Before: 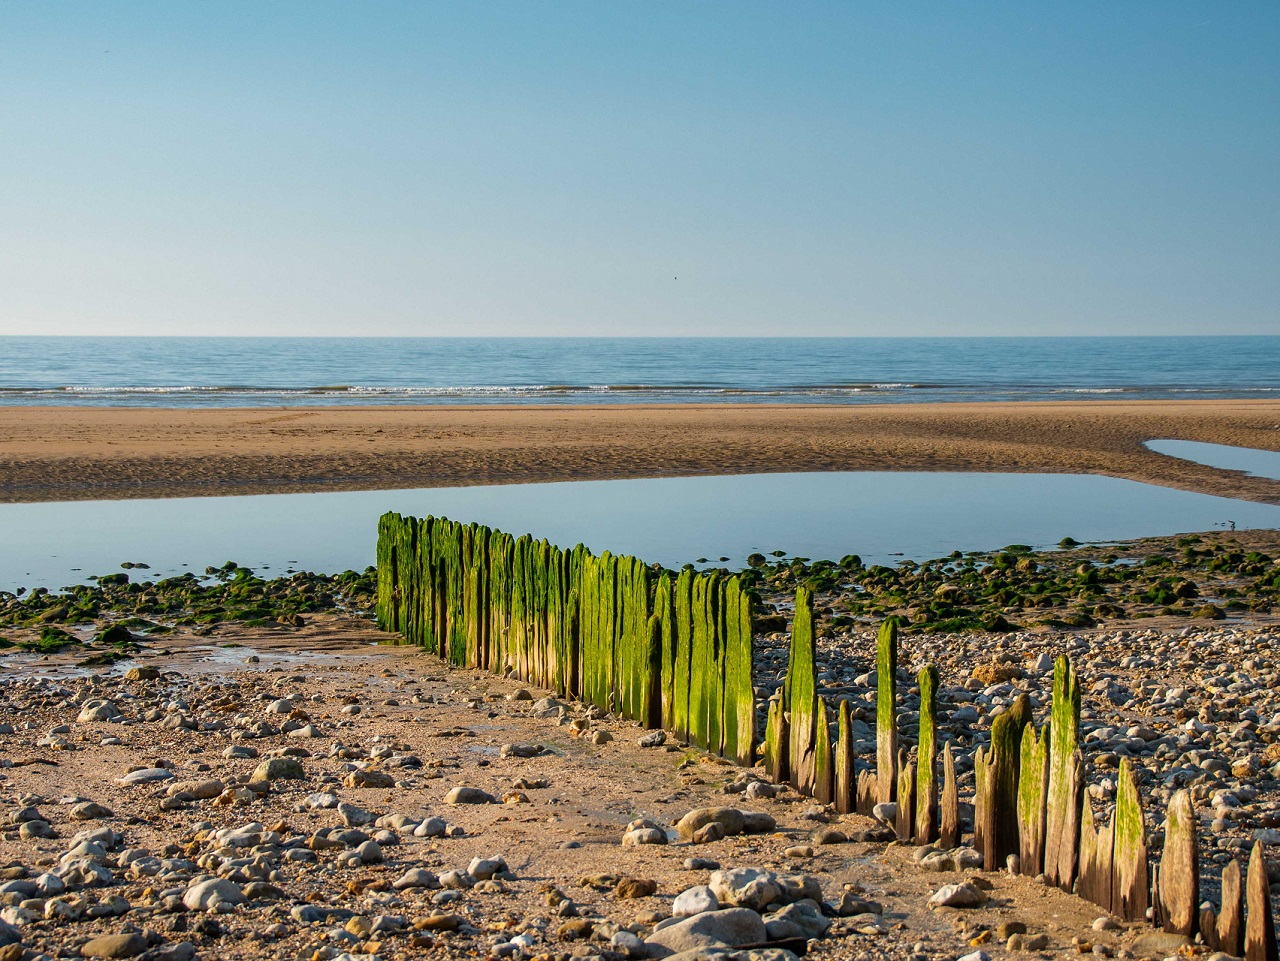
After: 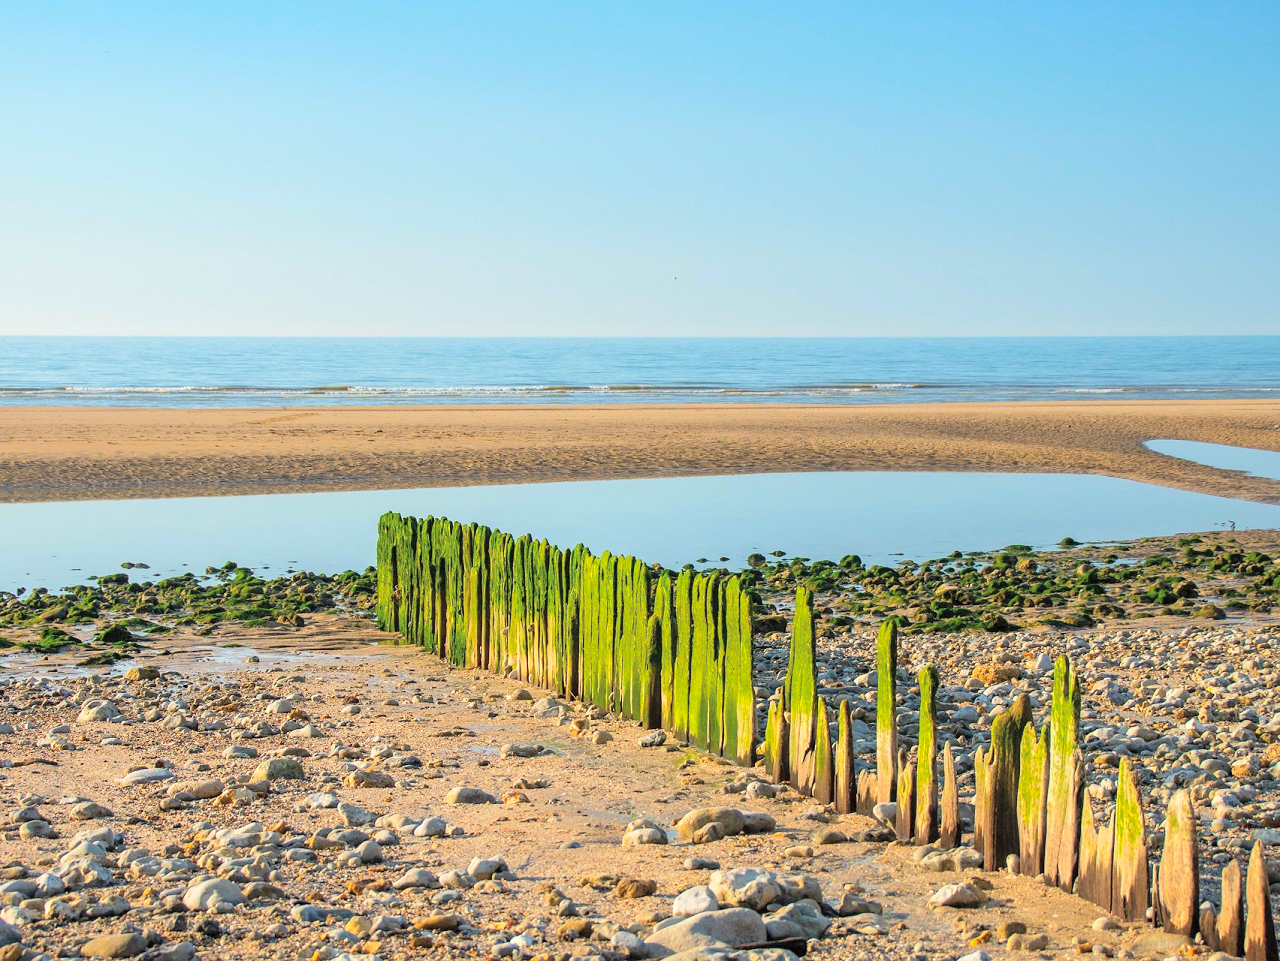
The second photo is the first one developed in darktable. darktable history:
exposure: exposure 0.935 EV, compensate highlight preservation false
global tonemap: drago (0.7, 100)
white balance: red 0.978, blue 0.999
